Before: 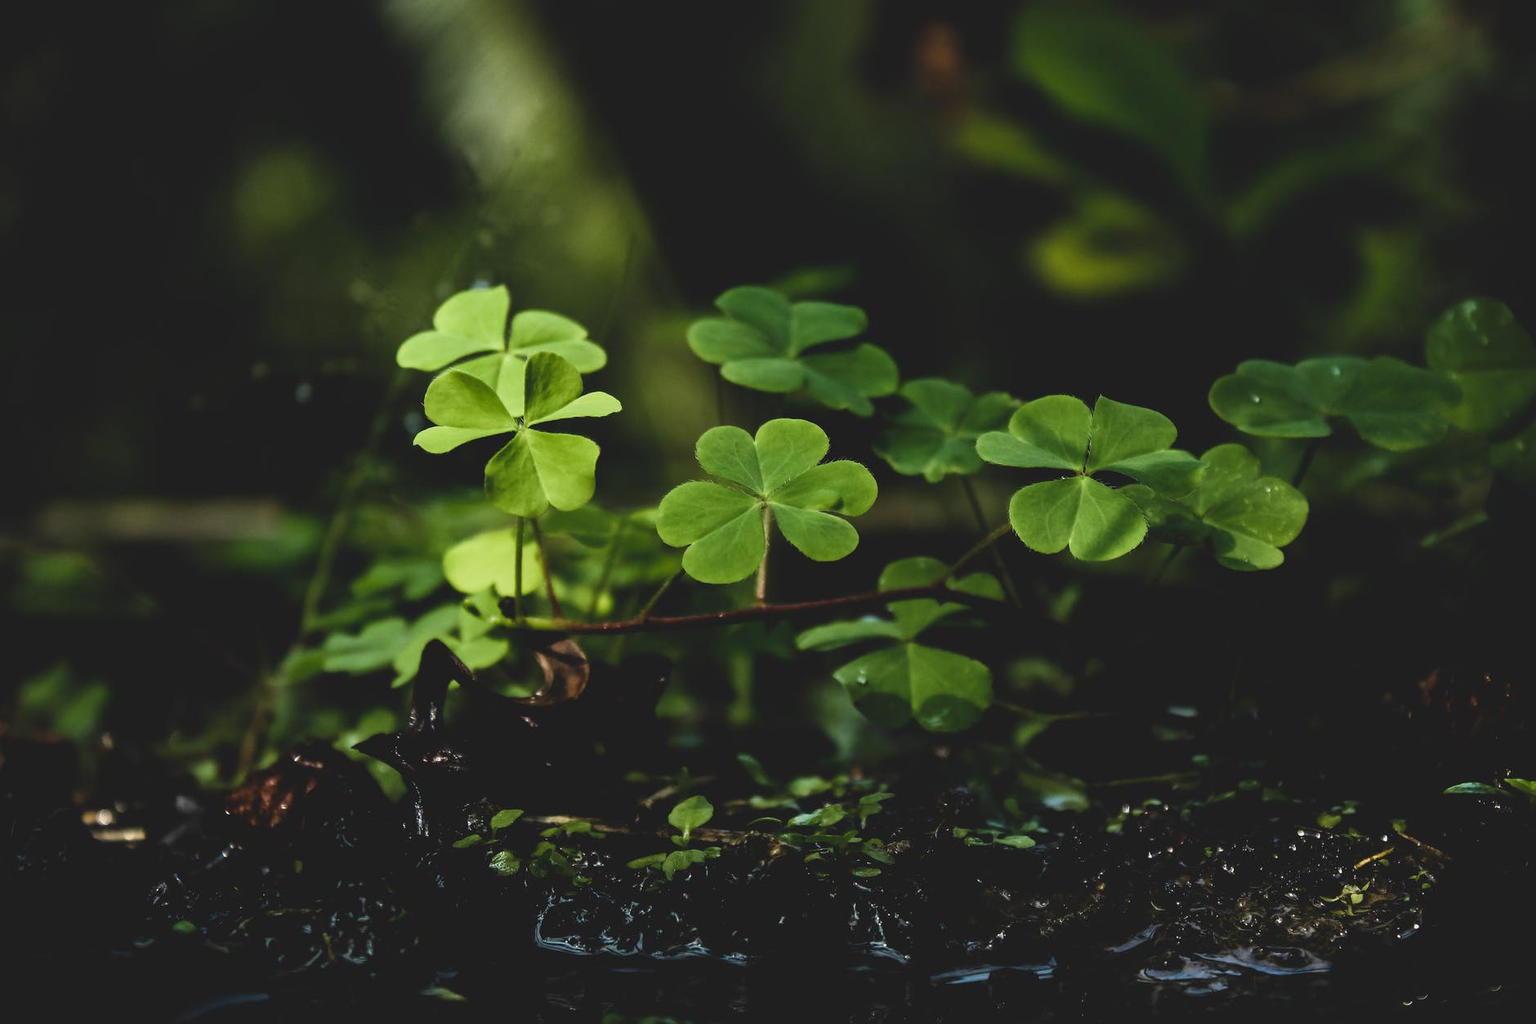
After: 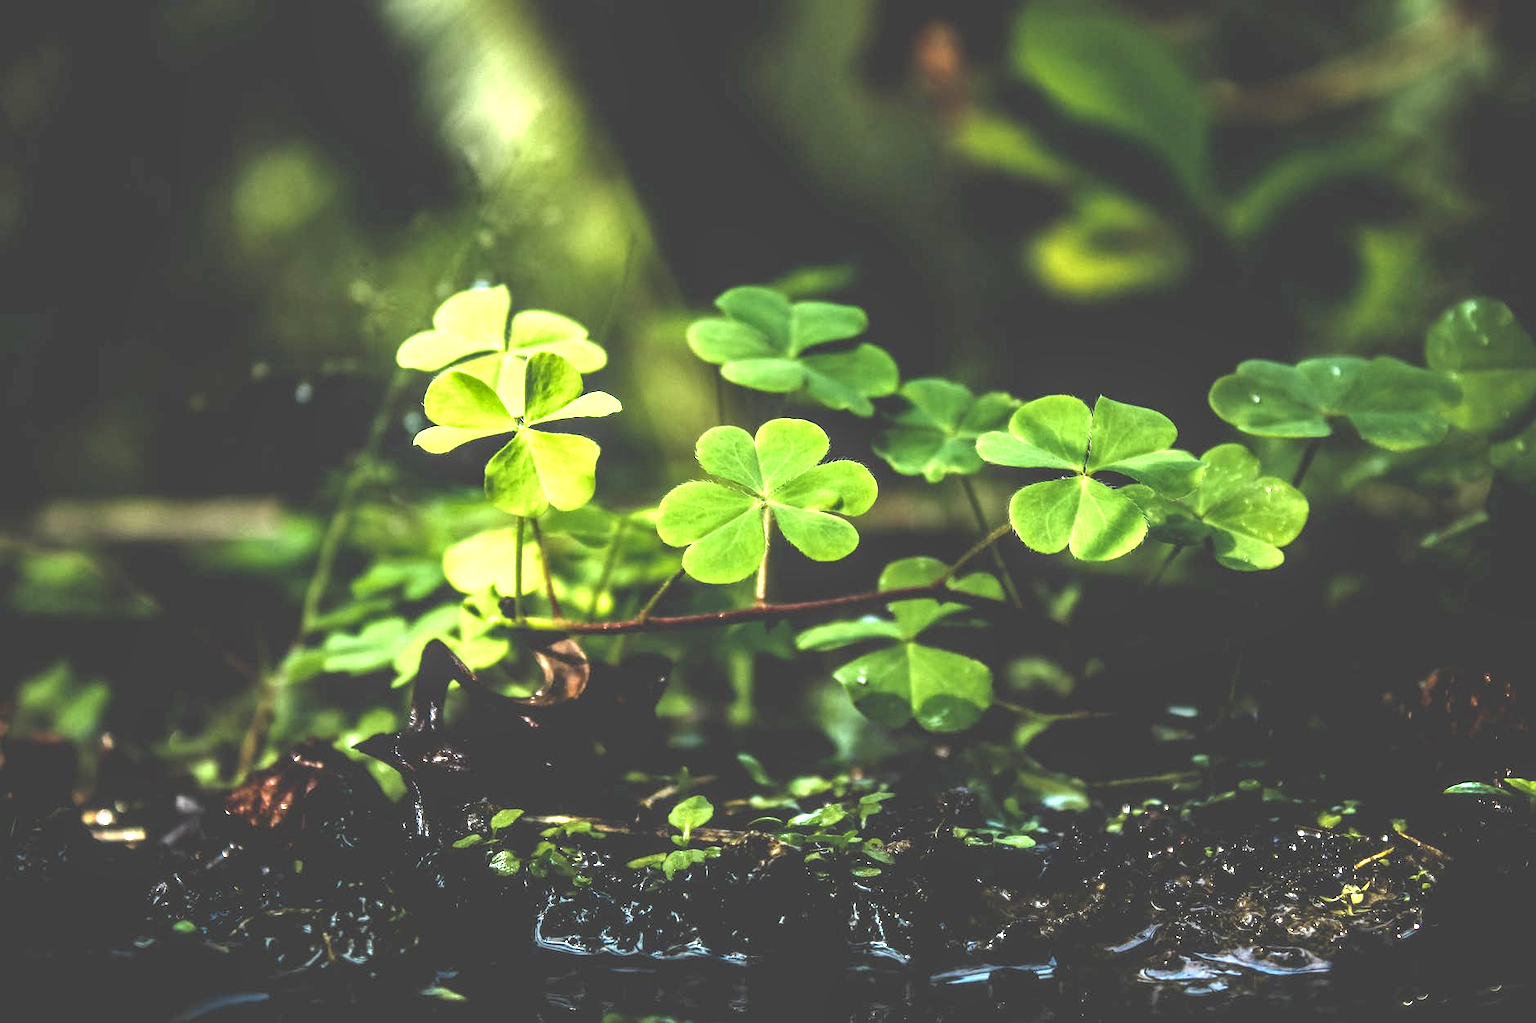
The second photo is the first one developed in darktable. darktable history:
exposure: black level correction 0, exposure 1.9 EV, compensate highlight preservation false
local contrast: on, module defaults
